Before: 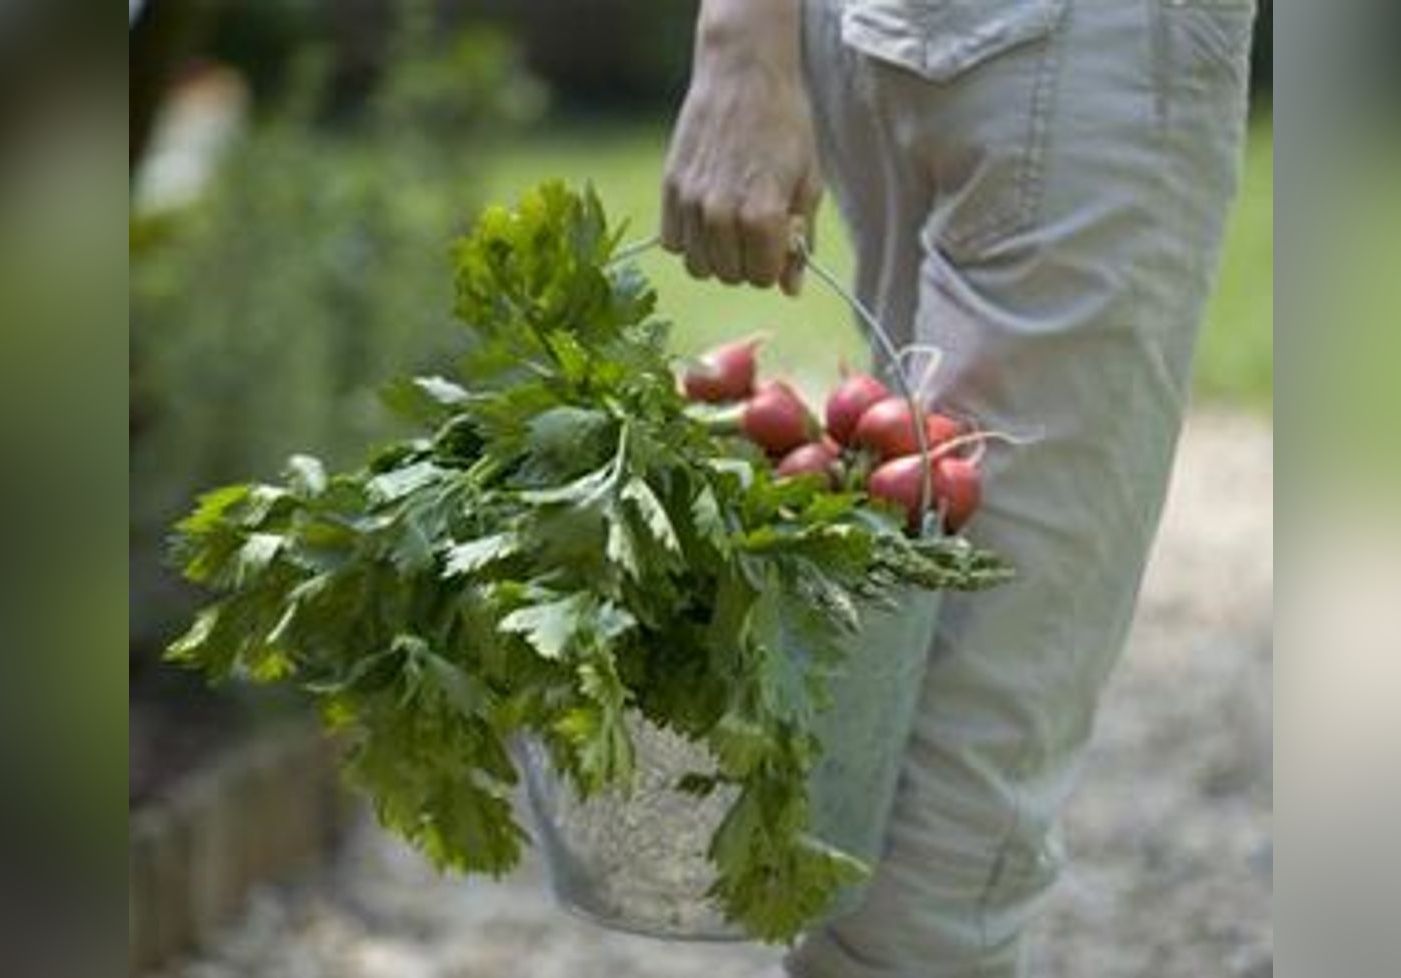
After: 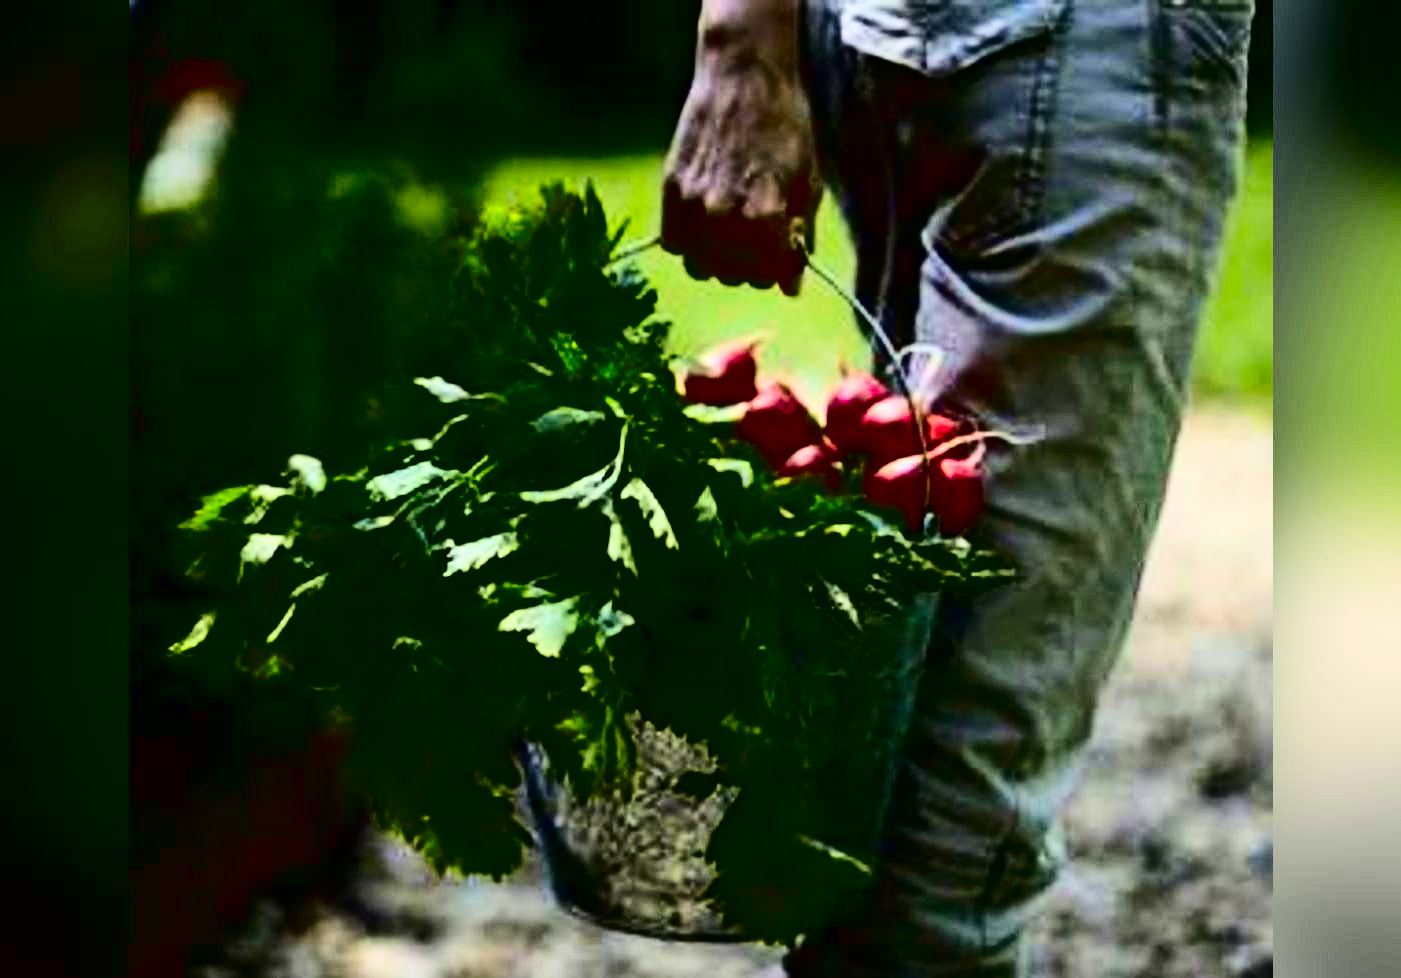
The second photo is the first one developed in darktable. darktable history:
velvia: on, module defaults
contrast brightness saturation: contrast 0.77, brightness -1, saturation 1
color balance: mode lift, gamma, gain (sRGB)
